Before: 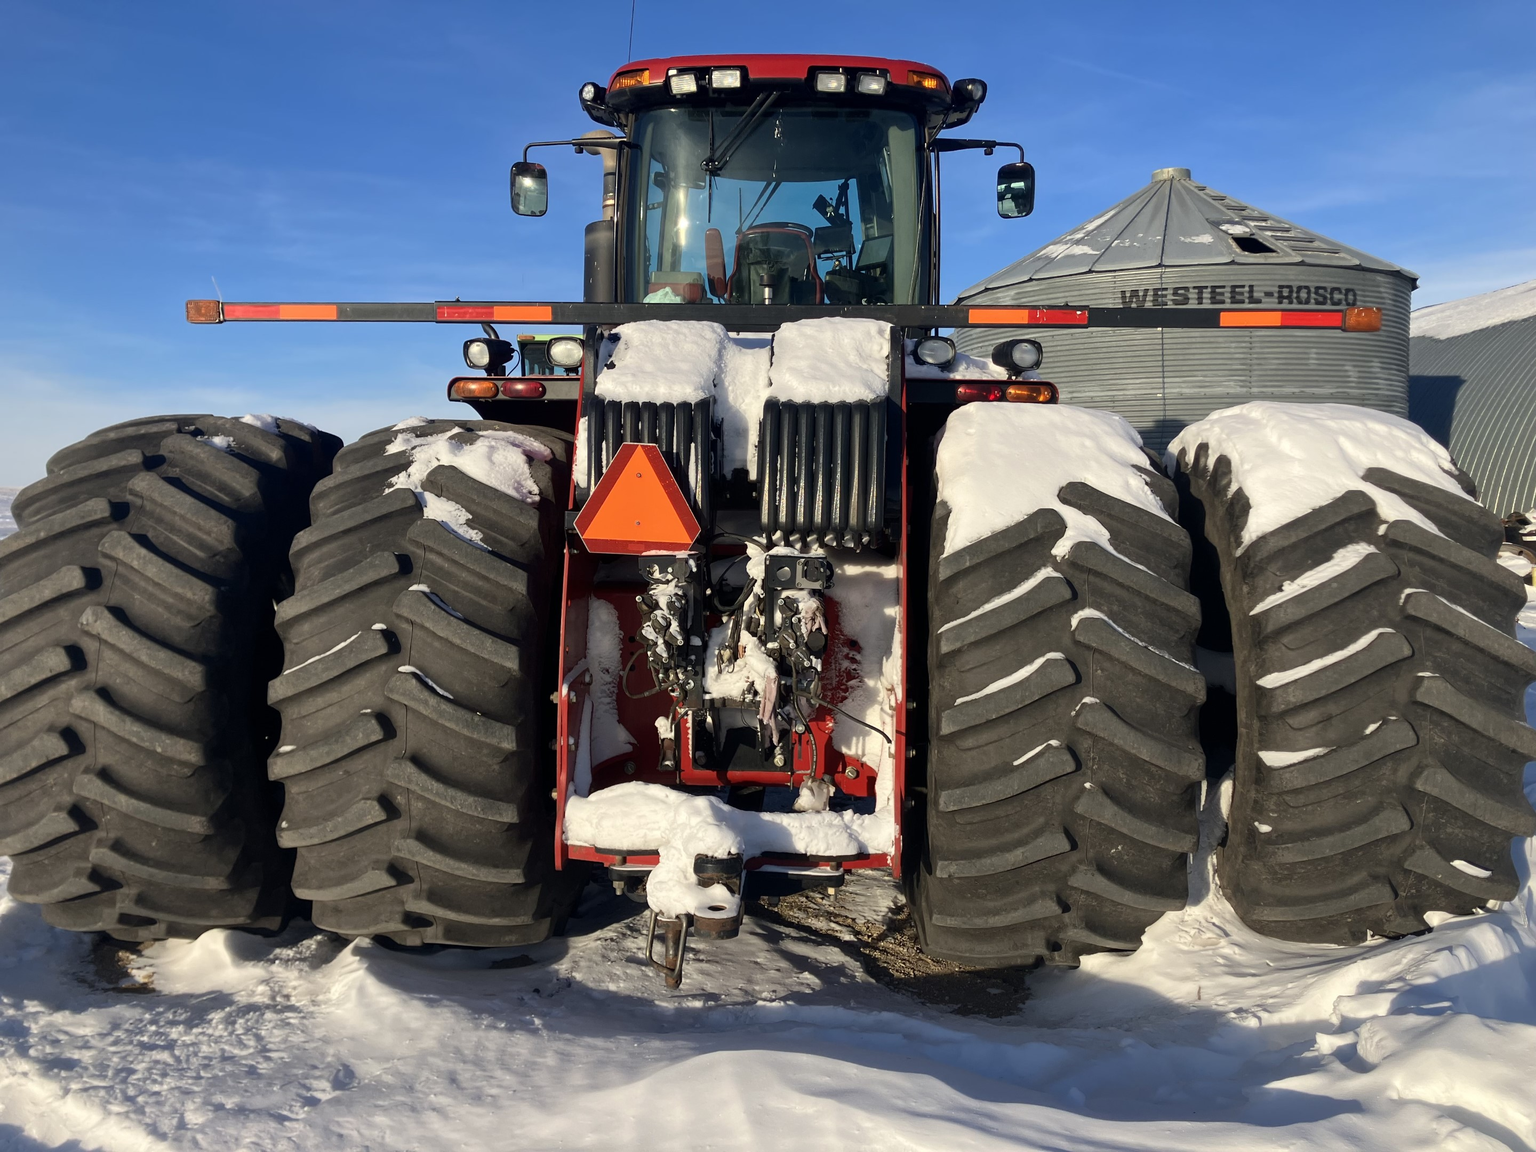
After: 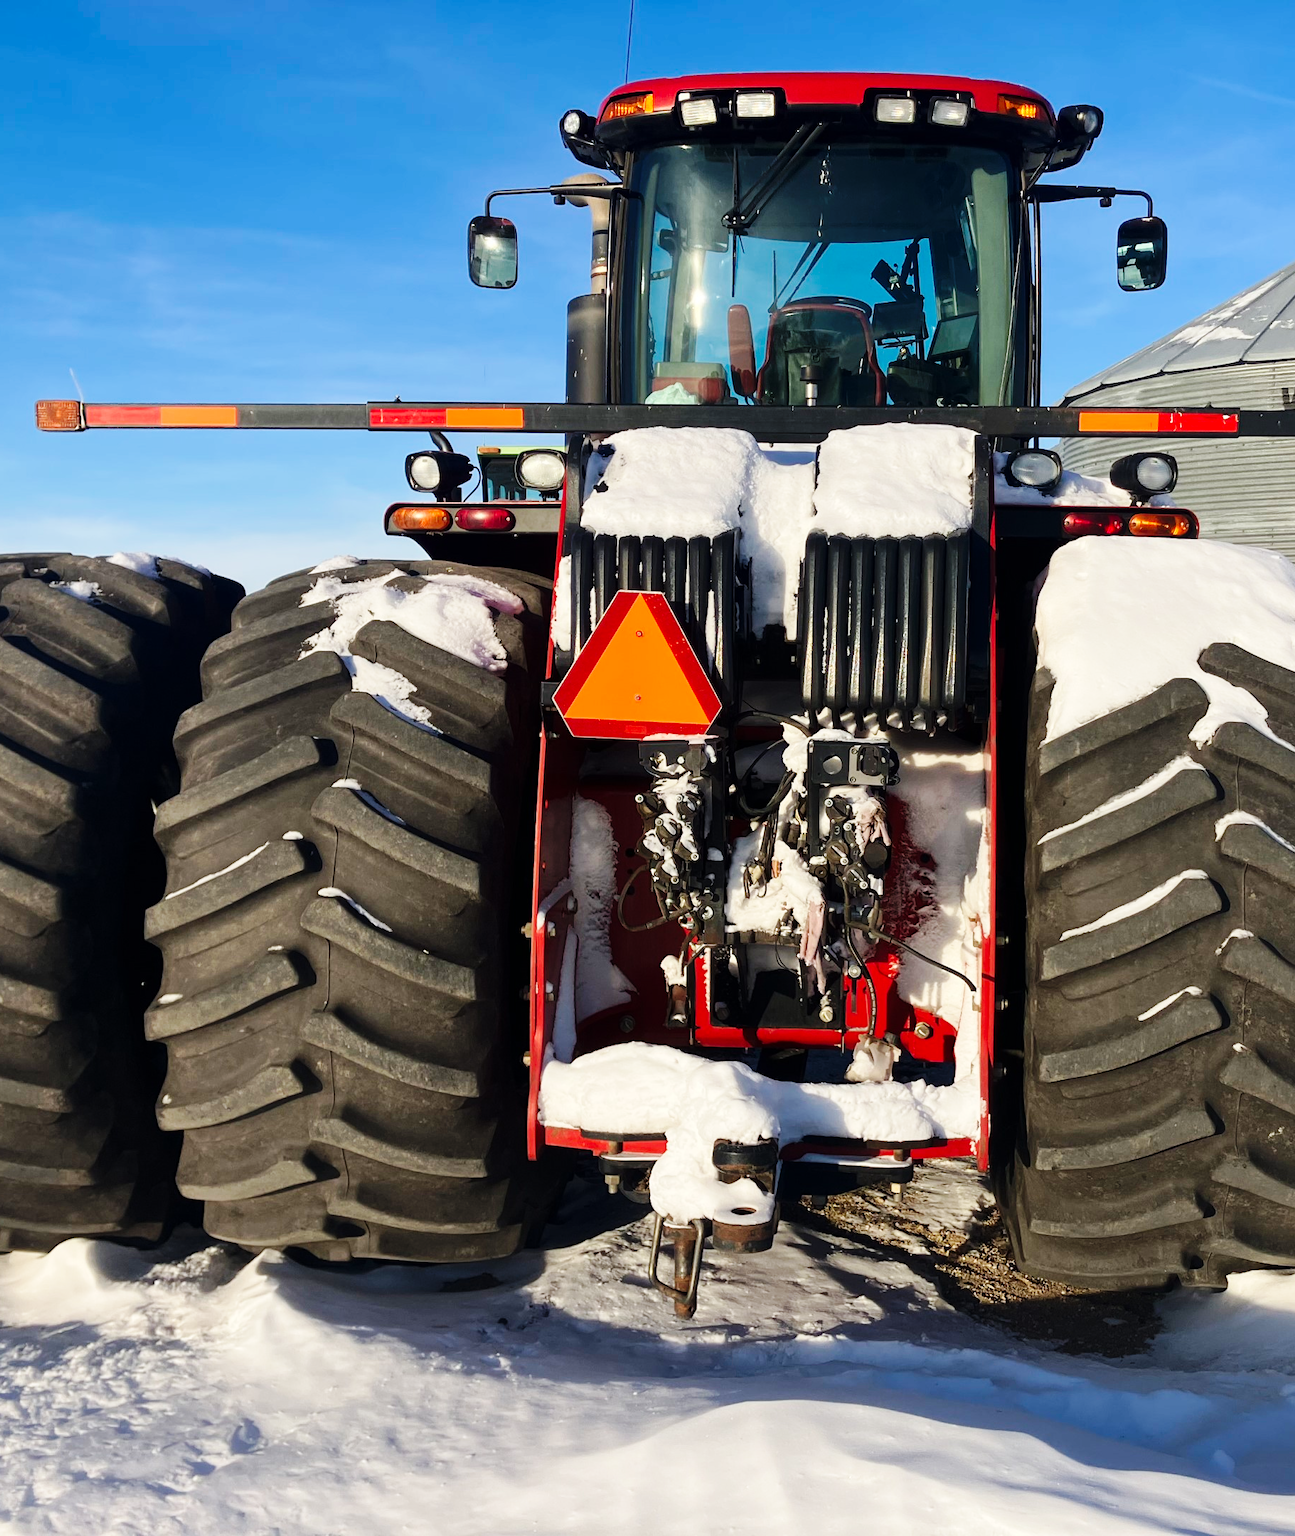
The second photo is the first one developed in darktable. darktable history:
base curve: curves: ch0 [(0, 0) (0.032, 0.025) (0.121, 0.166) (0.206, 0.329) (0.605, 0.79) (1, 1)], preserve colors none
crop: left 10.404%, right 26.311%
